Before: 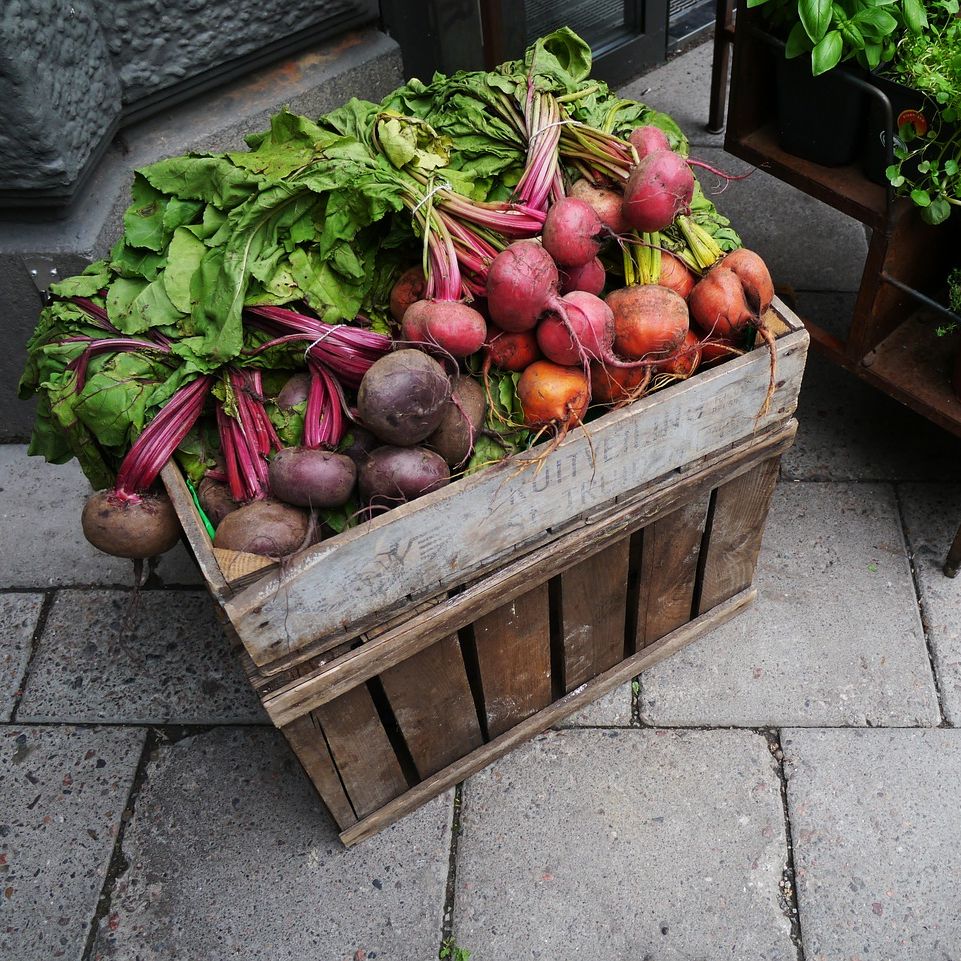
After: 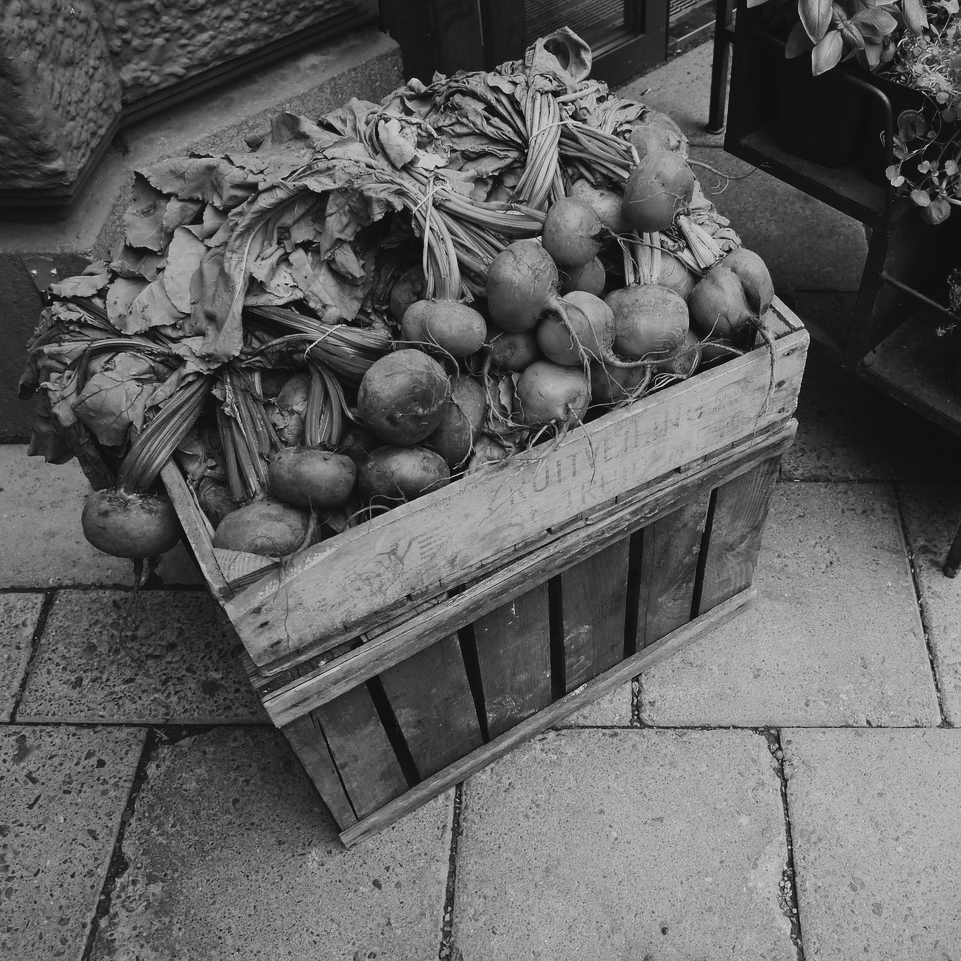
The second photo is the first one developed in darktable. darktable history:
filmic rgb: black relative exposure -7.65 EV, white relative exposure 4.56 EV, hardness 3.61, contrast 1.05
monochrome: on, module defaults
exposure: black level correction -0.015, exposure -0.125 EV, compensate highlight preservation false
